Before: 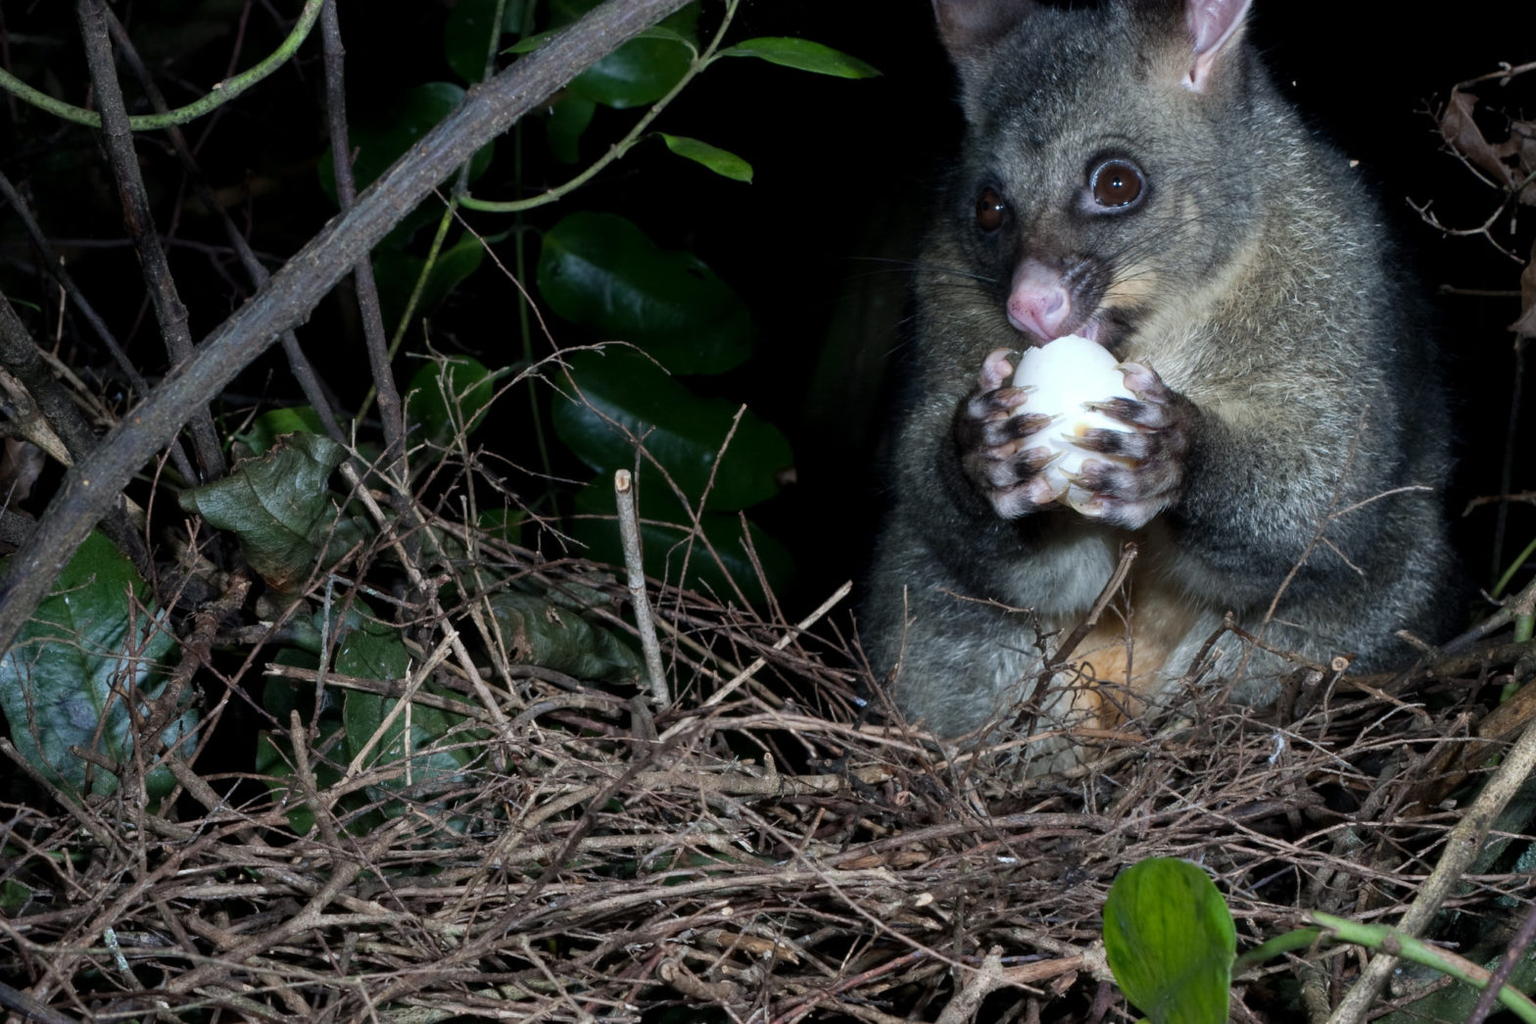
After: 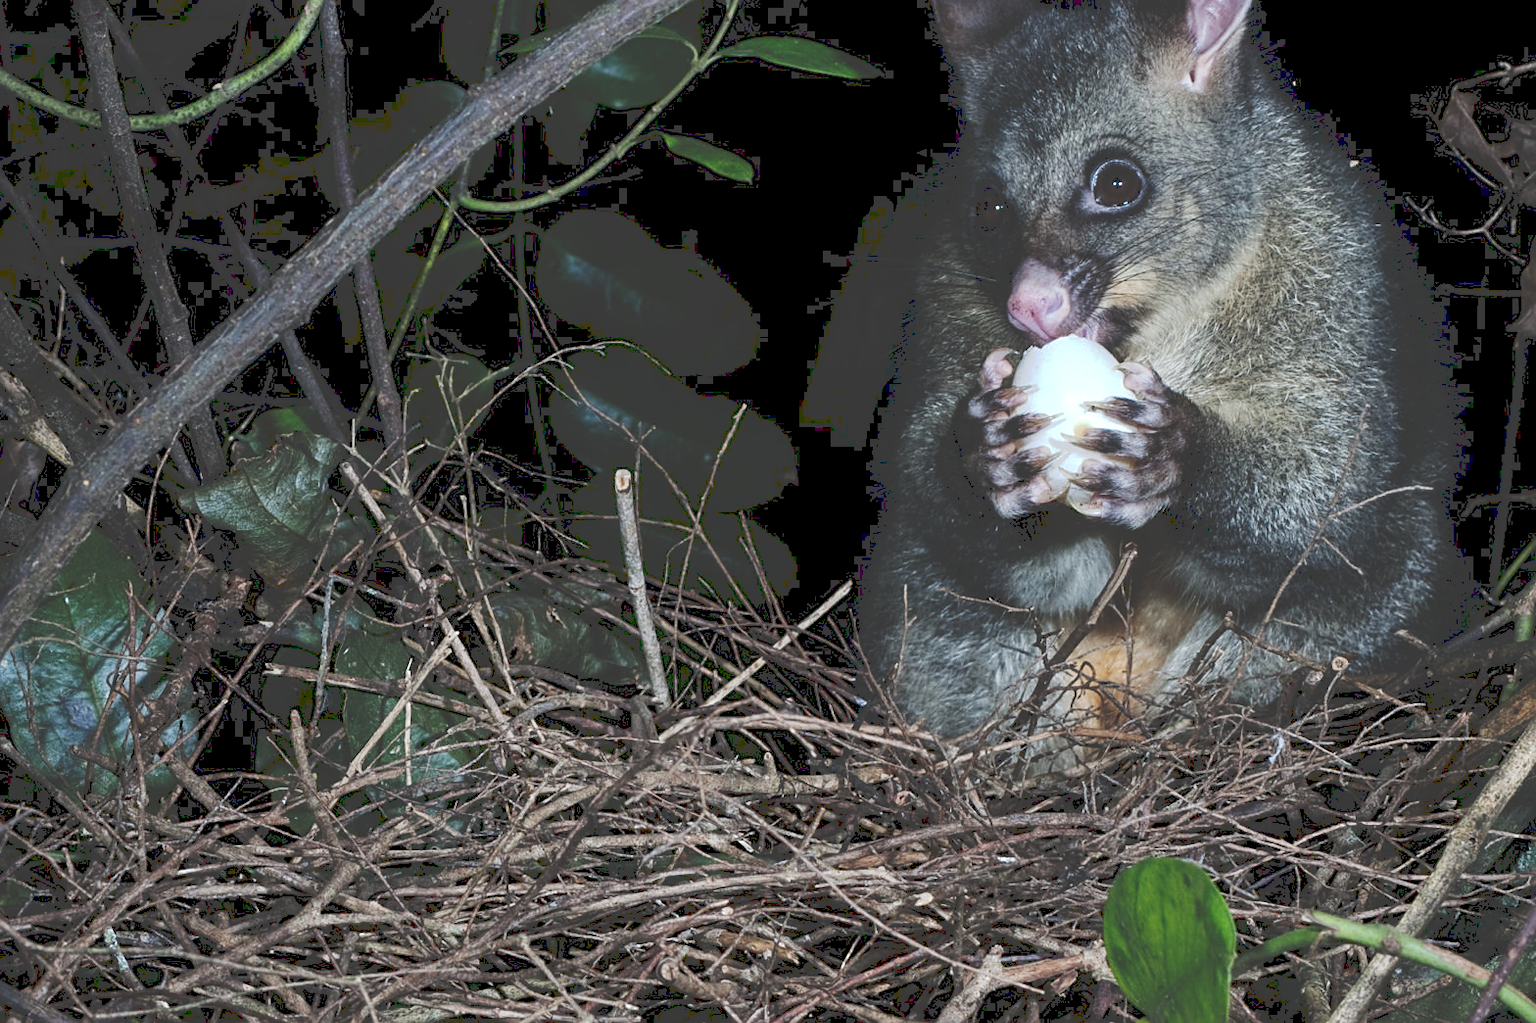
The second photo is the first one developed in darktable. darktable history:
sharpen: on, module defaults
local contrast: highlights 102%, shadows 100%, detail 120%, midtone range 0.2
tone curve: curves: ch0 [(0, 0) (0.003, 0.241) (0.011, 0.241) (0.025, 0.242) (0.044, 0.246) (0.069, 0.25) (0.1, 0.251) (0.136, 0.256) (0.177, 0.275) (0.224, 0.293) (0.277, 0.326) (0.335, 0.38) (0.399, 0.449) (0.468, 0.525) (0.543, 0.606) (0.623, 0.683) (0.709, 0.751) (0.801, 0.824) (0.898, 0.871) (1, 1)], preserve colors none
